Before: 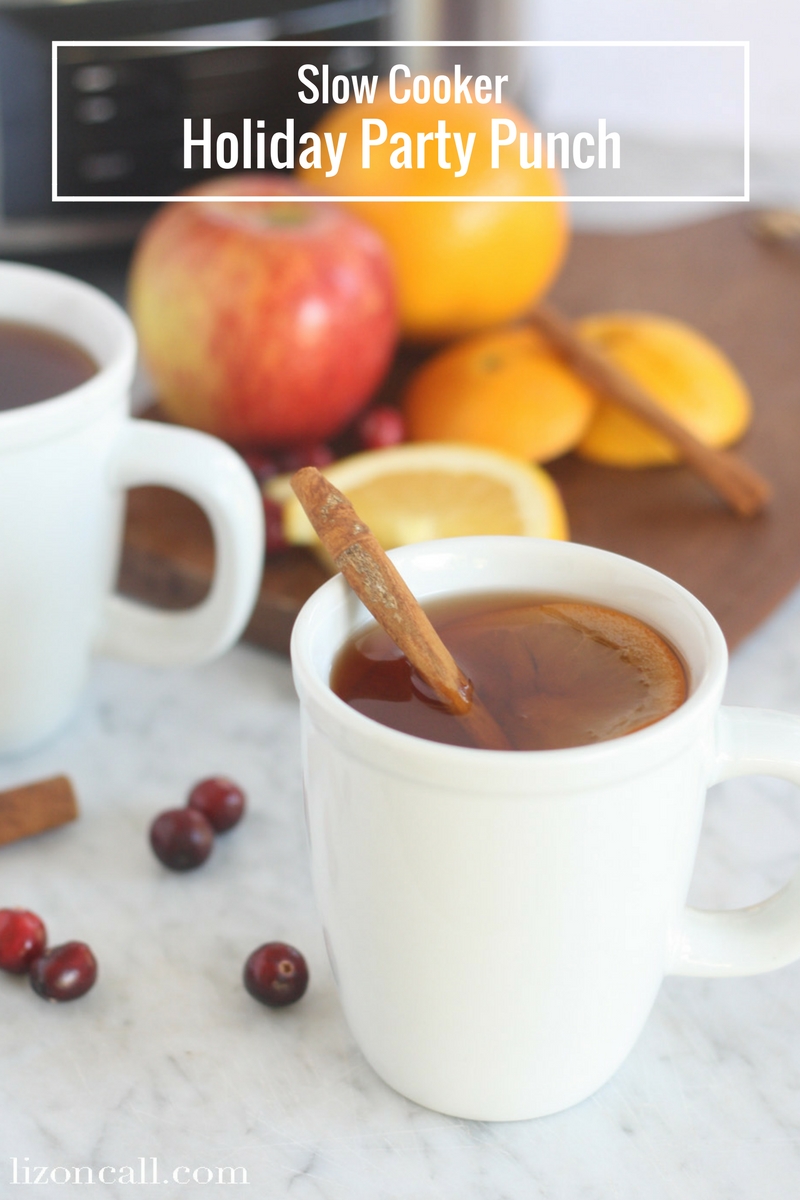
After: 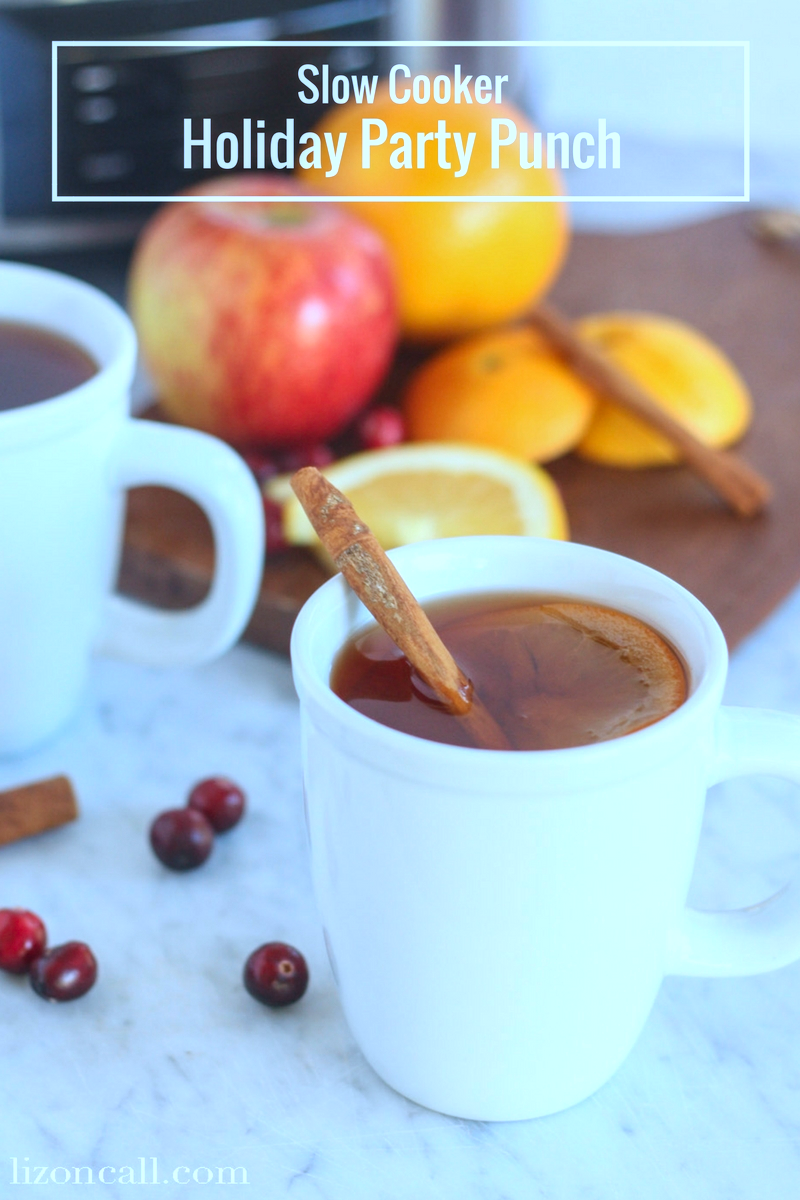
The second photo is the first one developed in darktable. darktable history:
local contrast: on, module defaults
color calibration: illuminant custom, x 0.389, y 0.387, temperature 3804.86 K
contrast brightness saturation: contrast 0.086, saturation 0.269
